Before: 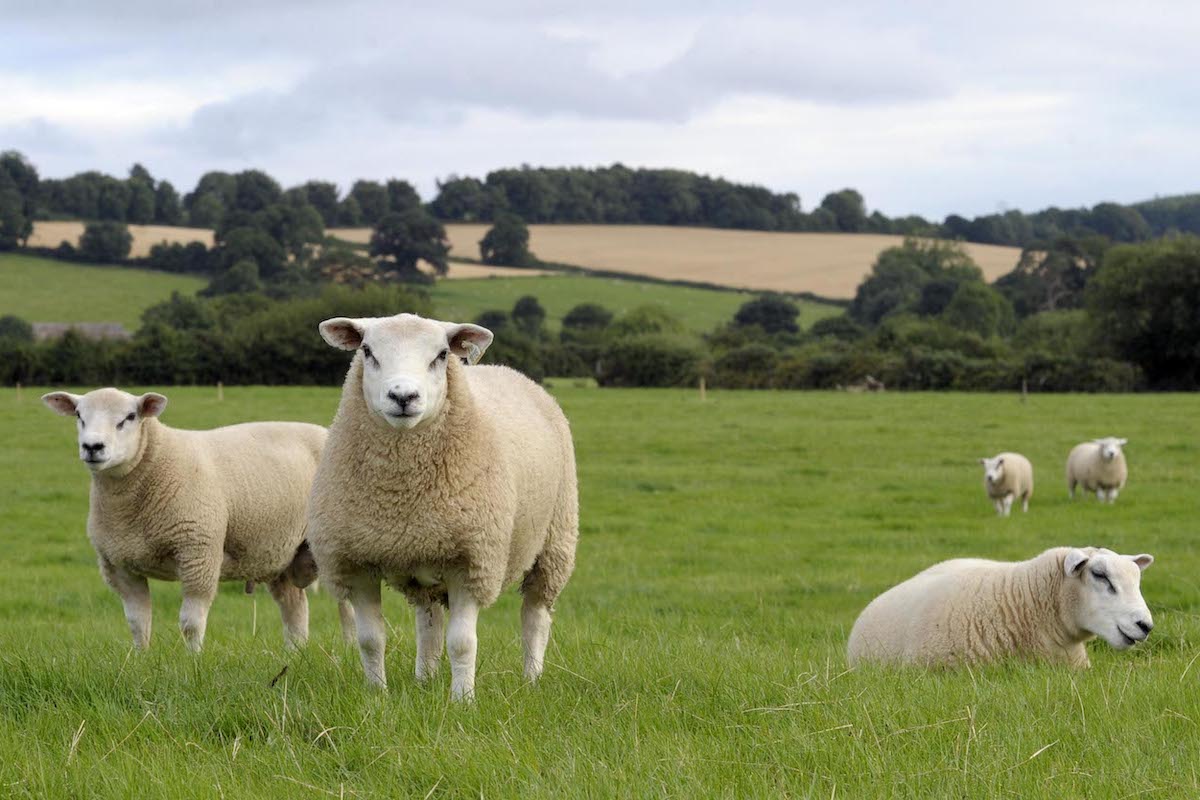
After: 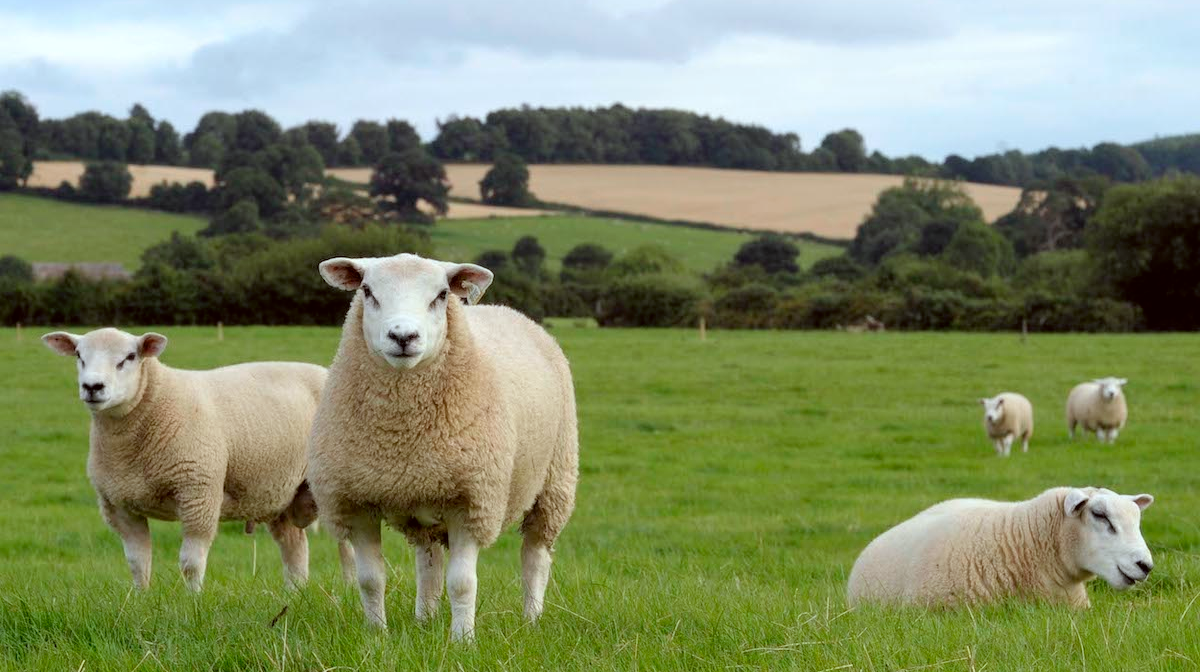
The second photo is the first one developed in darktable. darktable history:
crop: top 7.616%, bottom 8.292%
color correction: highlights a* -5.13, highlights b* -4.33, shadows a* 4.11, shadows b* 4.42
